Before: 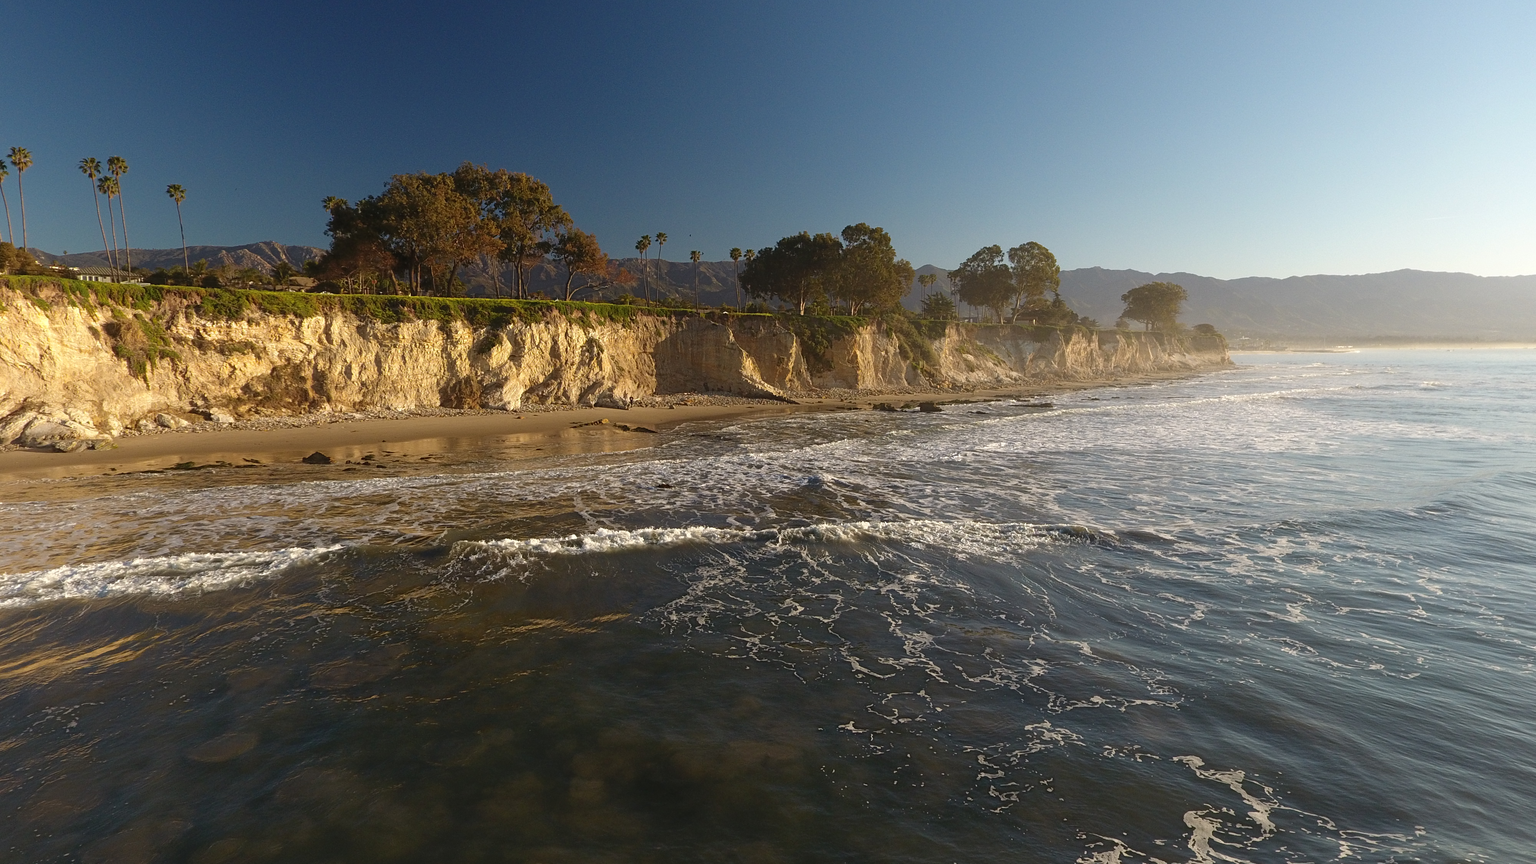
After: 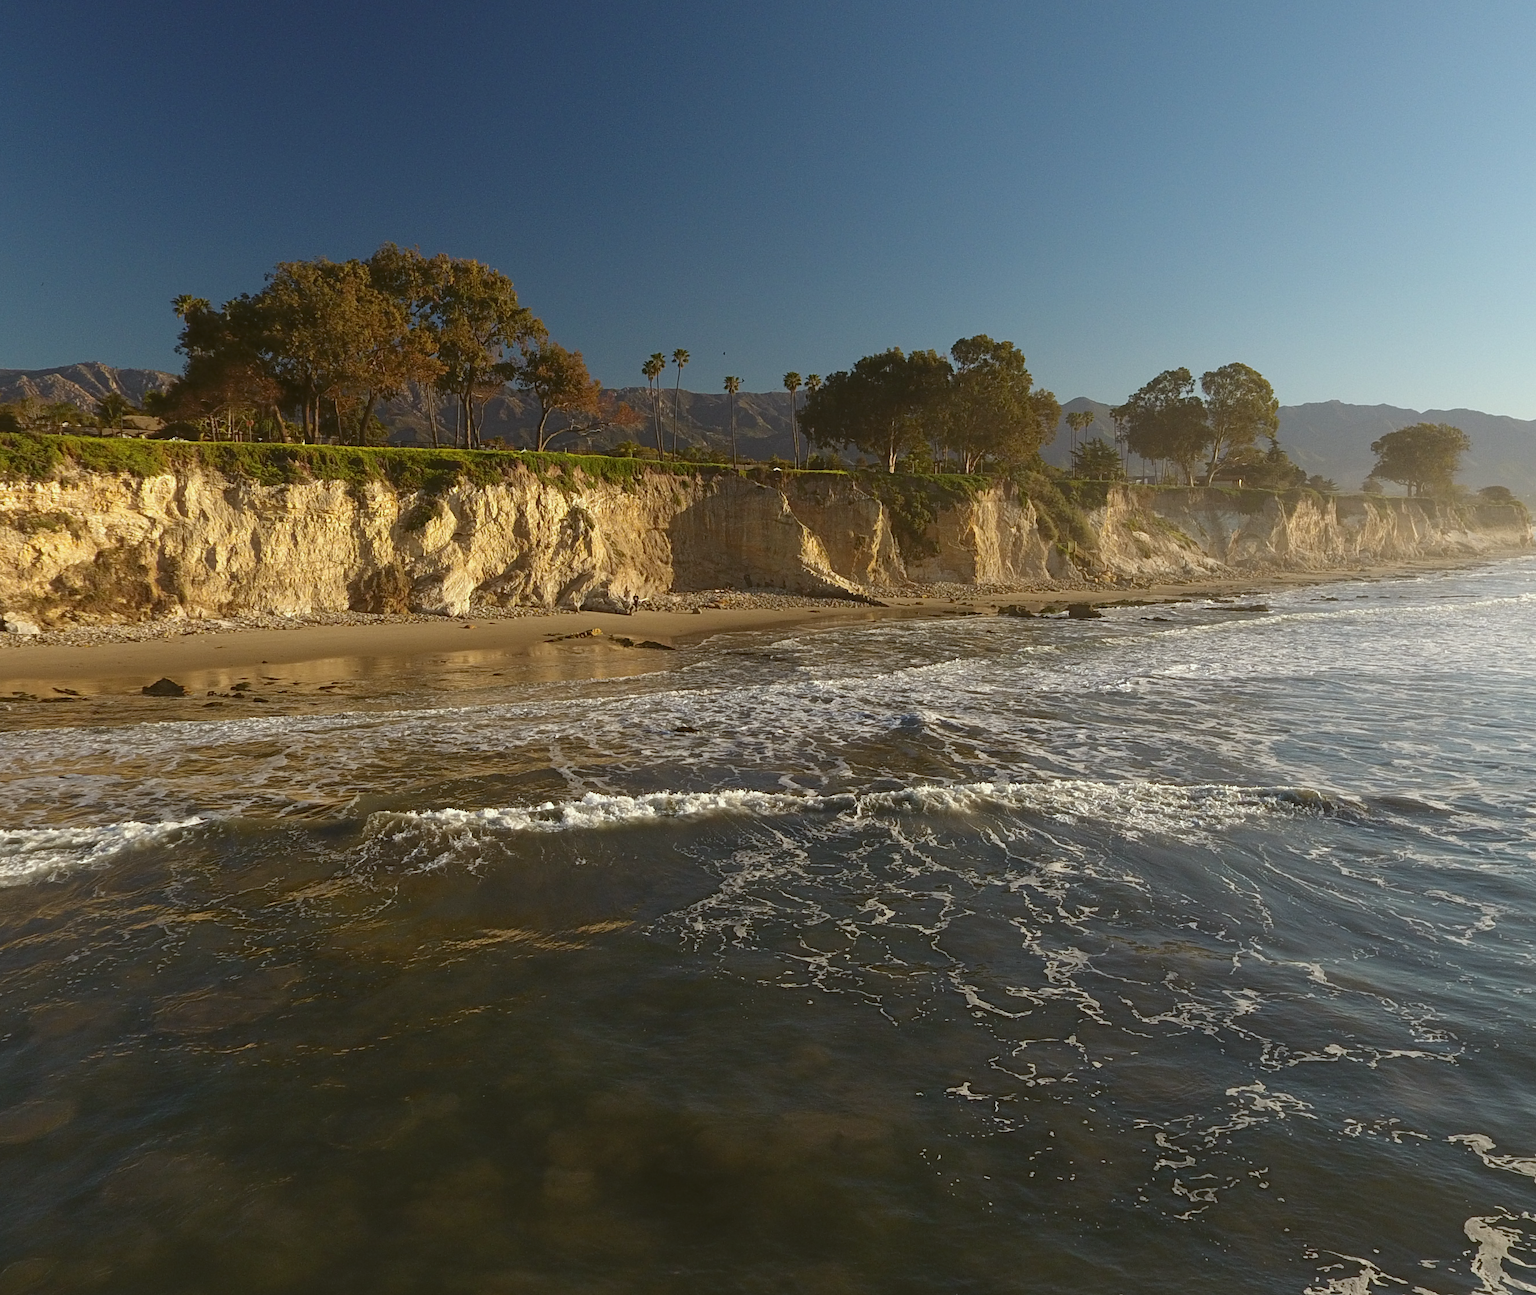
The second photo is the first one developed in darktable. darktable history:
color balance: lift [1.004, 1.002, 1.002, 0.998], gamma [1, 1.007, 1.002, 0.993], gain [1, 0.977, 1.013, 1.023], contrast -3.64%
crop and rotate: left 13.537%, right 19.796%
